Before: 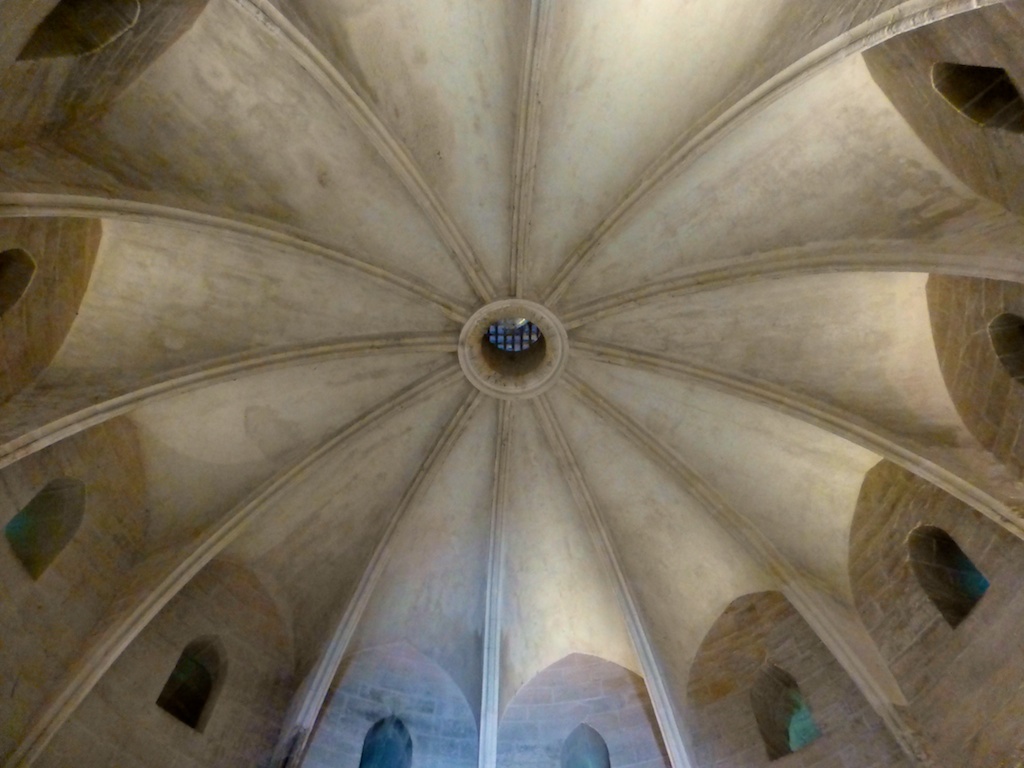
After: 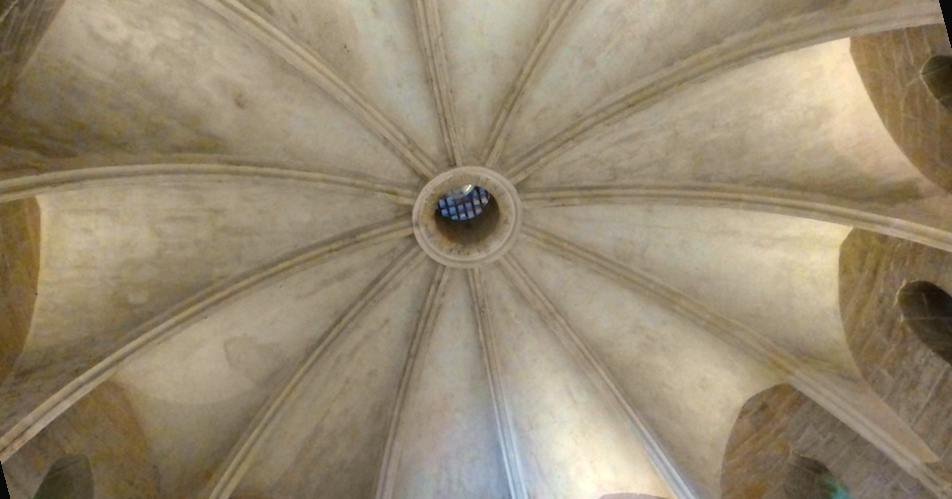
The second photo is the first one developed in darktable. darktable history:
exposure: black level correction -0.002, exposure 0.54 EV, compensate highlight preservation false
rotate and perspective: rotation -14.8°, crop left 0.1, crop right 0.903, crop top 0.25, crop bottom 0.748
